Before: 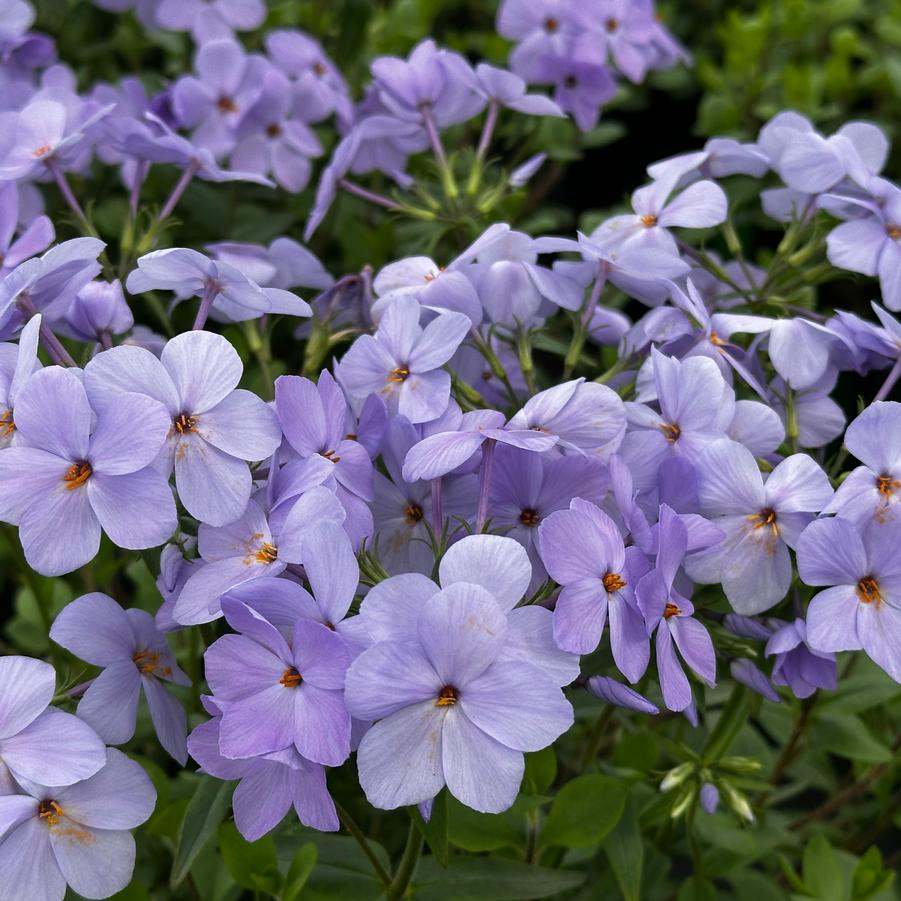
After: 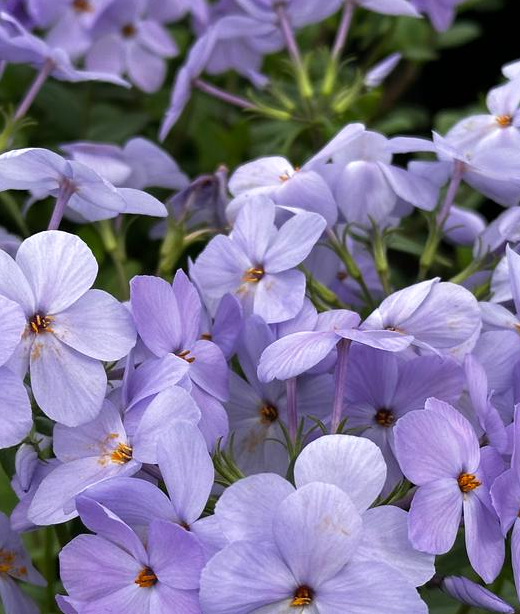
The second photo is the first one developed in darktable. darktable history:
crop: left 16.202%, top 11.208%, right 26.045%, bottom 20.557%
levels: mode automatic, black 0.023%, white 99.97%, levels [0.062, 0.494, 0.925]
